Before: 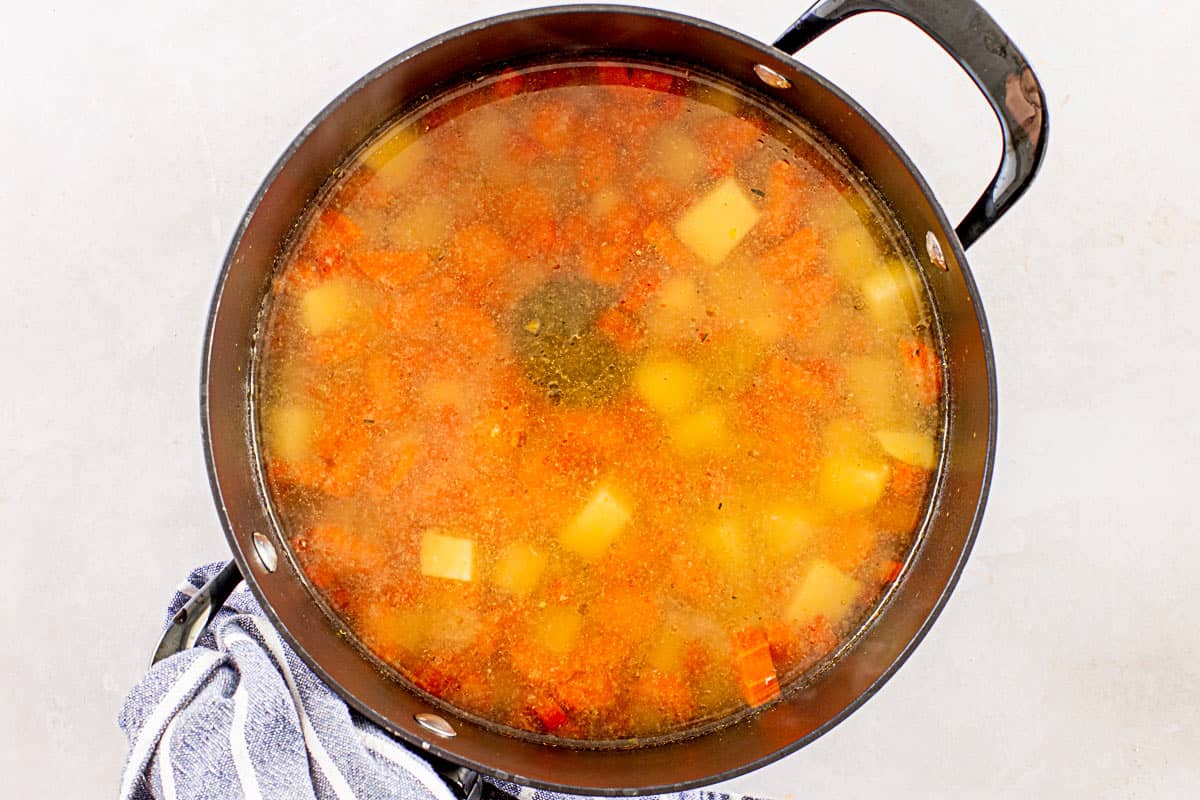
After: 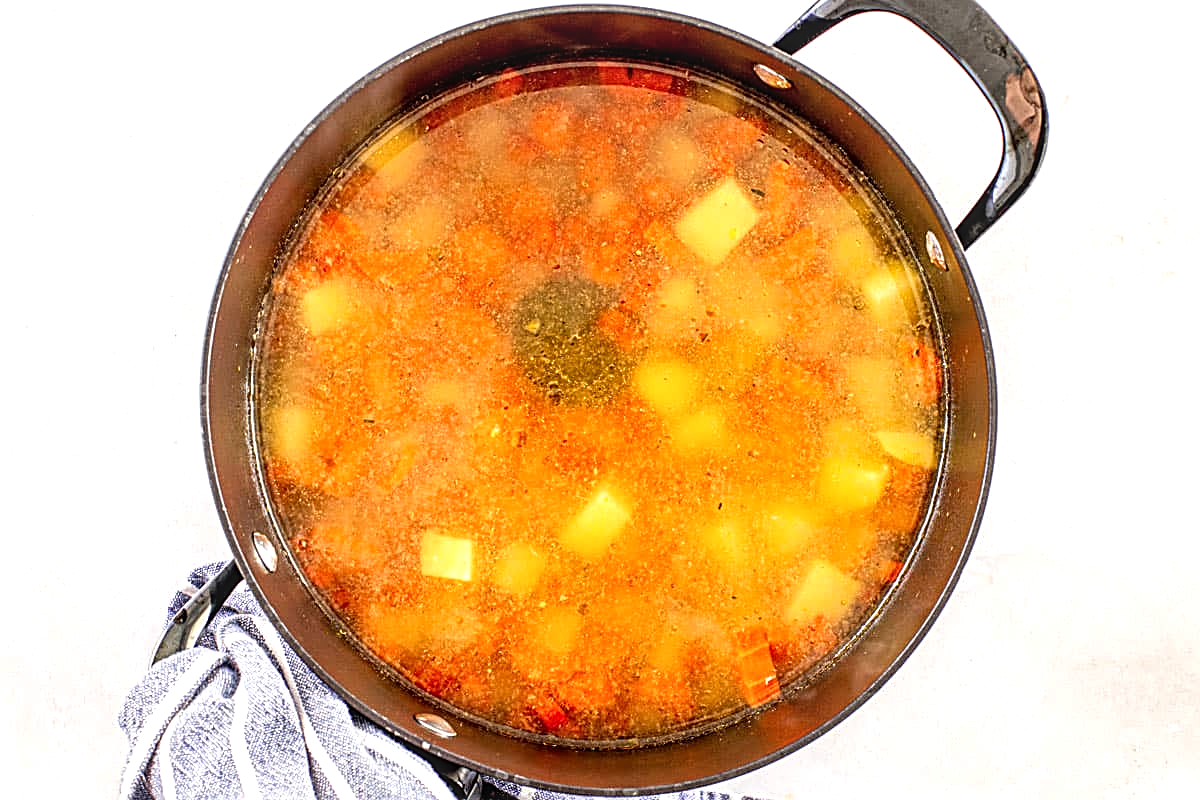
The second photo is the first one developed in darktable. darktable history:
tone equalizer: -8 EV -0.394 EV, -7 EV -0.38 EV, -6 EV -0.339 EV, -5 EV -0.205 EV, -3 EV 0.229 EV, -2 EV 0.306 EV, -1 EV 0.379 EV, +0 EV 0.386 EV
local contrast: highlights 54%, shadows 53%, detail 130%, midtone range 0.451
sharpen: on, module defaults
